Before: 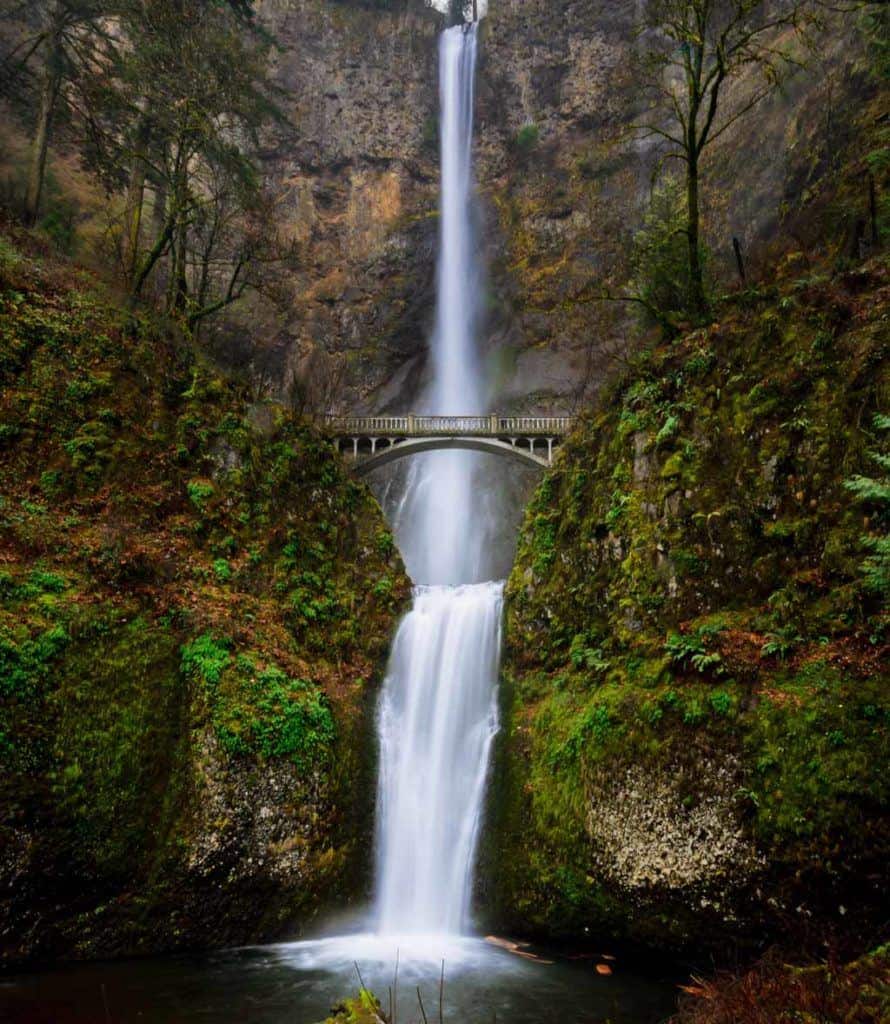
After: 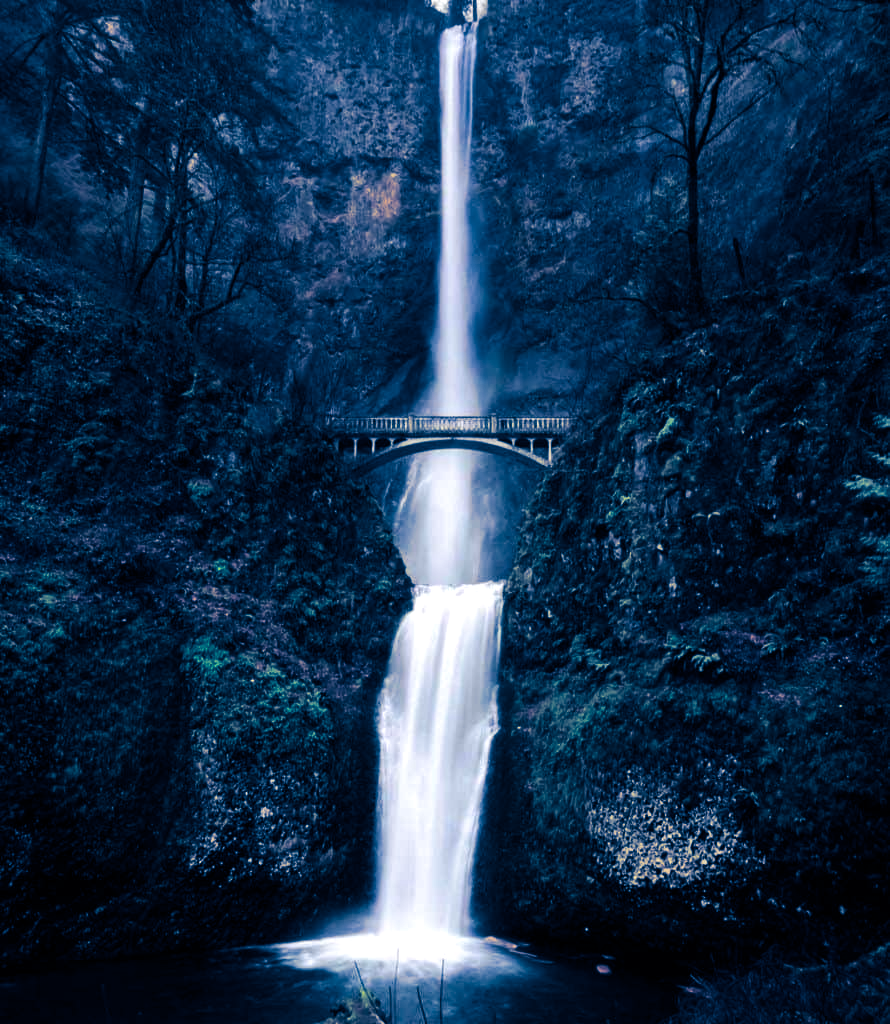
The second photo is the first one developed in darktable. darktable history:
split-toning: shadows › hue 226.8°, shadows › saturation 1, highlights › saturation 0, balance -61.41
tone equalizer: -8 EV -0.417 EV, -7 EV -0.389 EV, -6 EV -0.333 EV, -5 EV -0.222 EV, -3 EV 0.222 EV, -2 EV 0.333 EV, -1 EV 0.389 EV, +0 EV 0.417 EV, edges refinement/feathering 500, mask exposure compensation -1.57 EV, preserve details no
